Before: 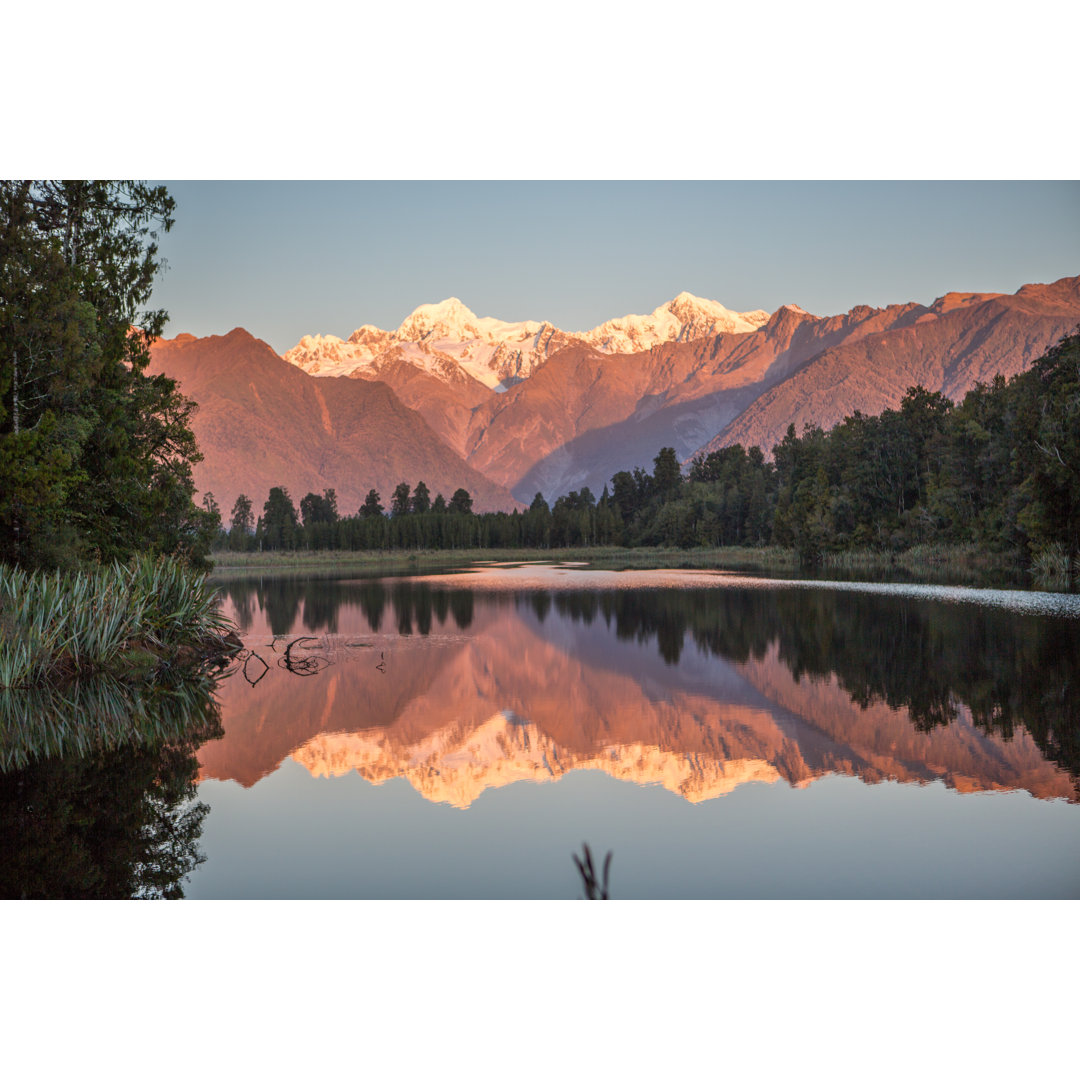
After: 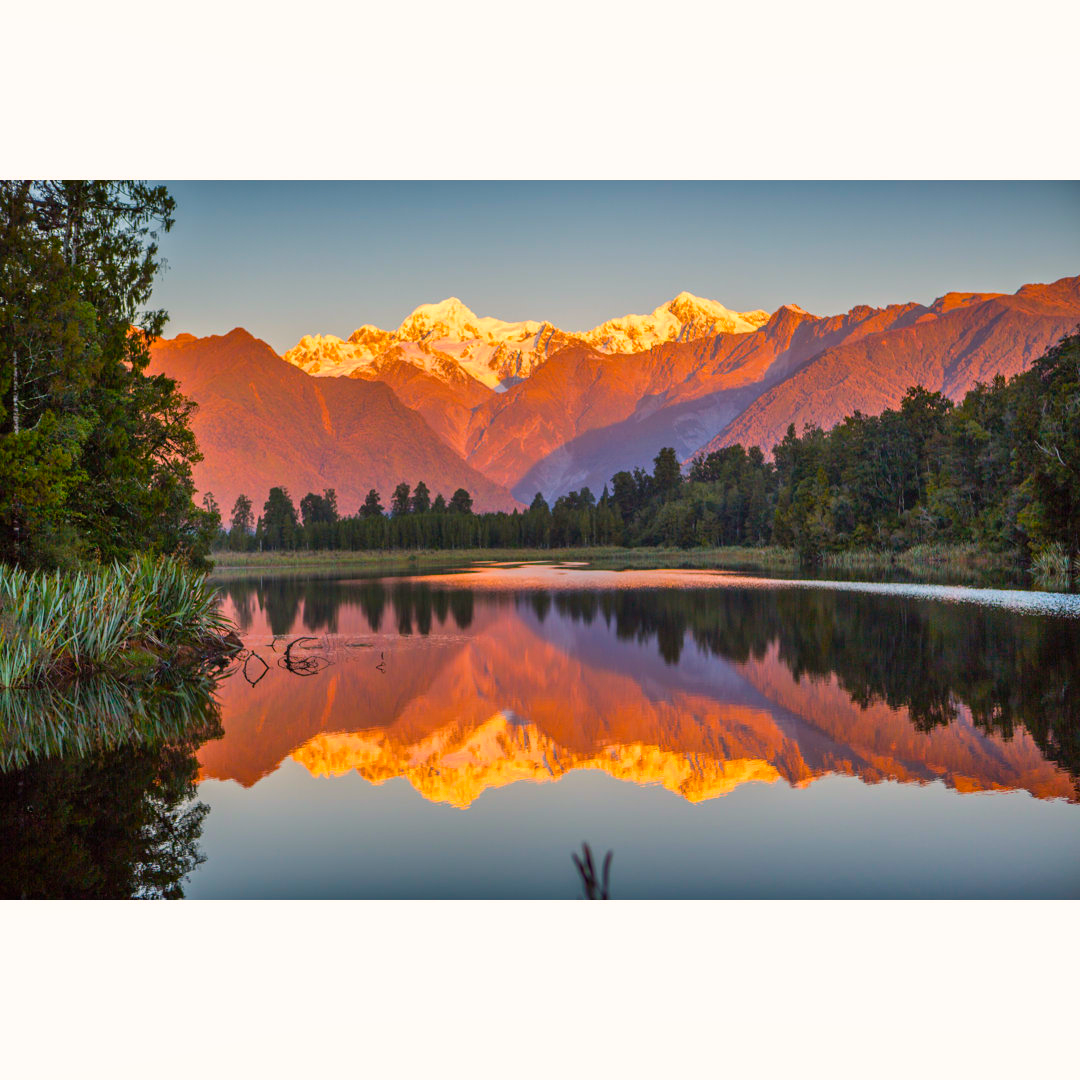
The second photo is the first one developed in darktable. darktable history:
shadows and highlights: low approximation 0.01, soften with gaussian
color balance rgb: highlights gain › chroma 1.378%, highlights gain › hue 51.42°, perceptual saturation grading › global saturation 31.071%, global vibrance 50.327%
